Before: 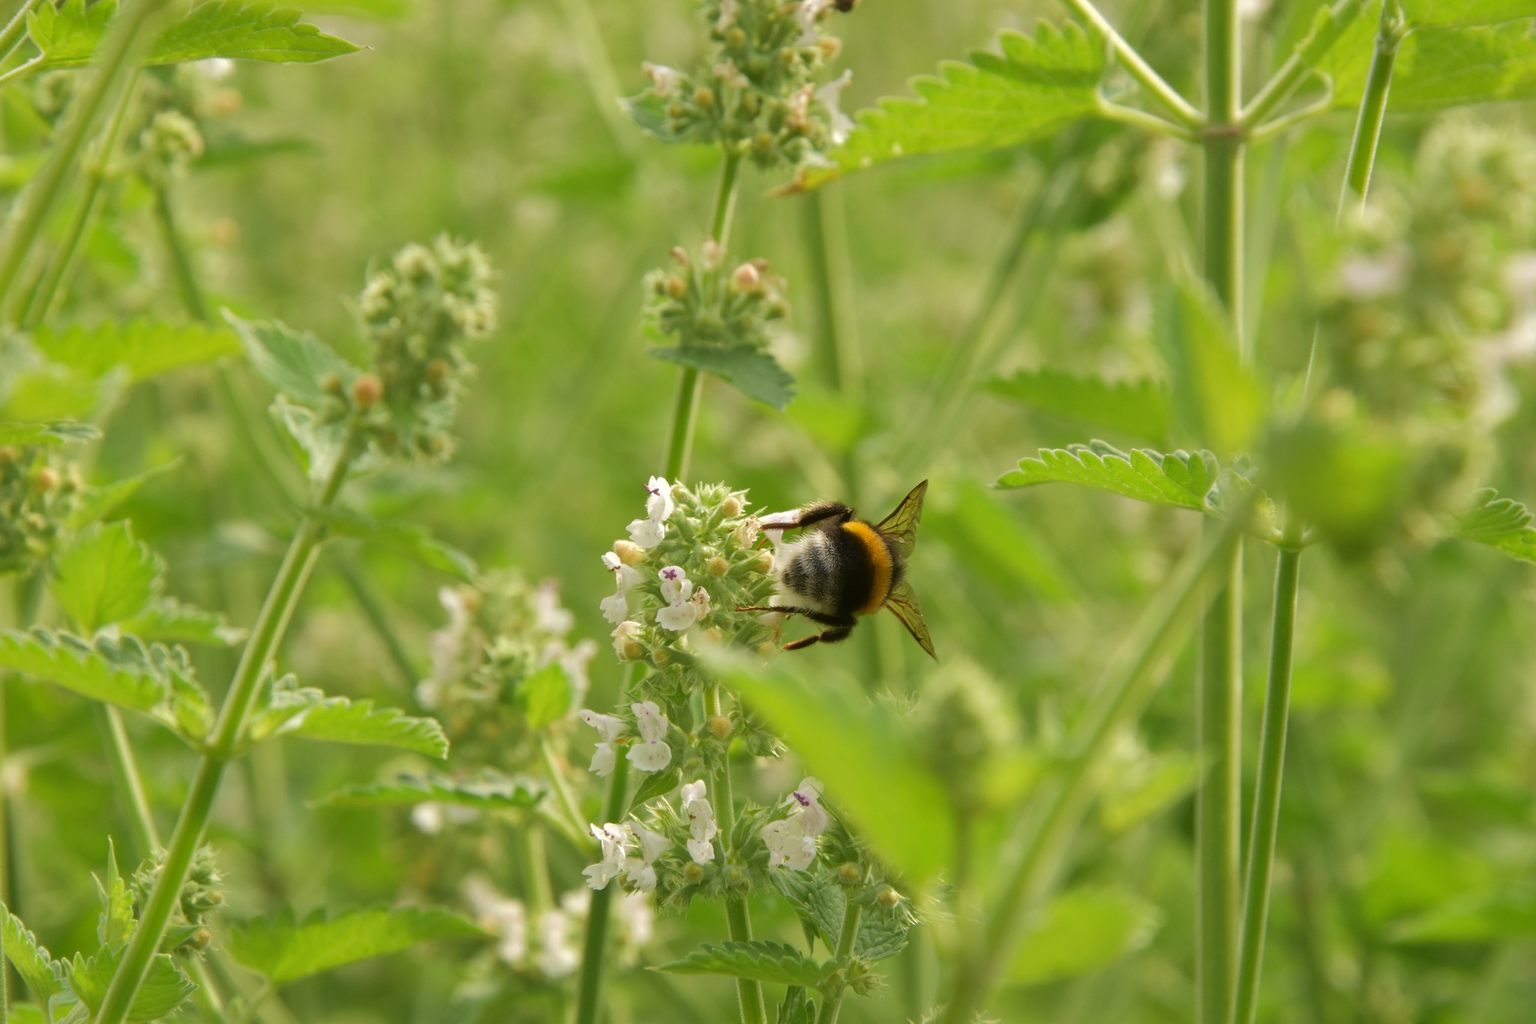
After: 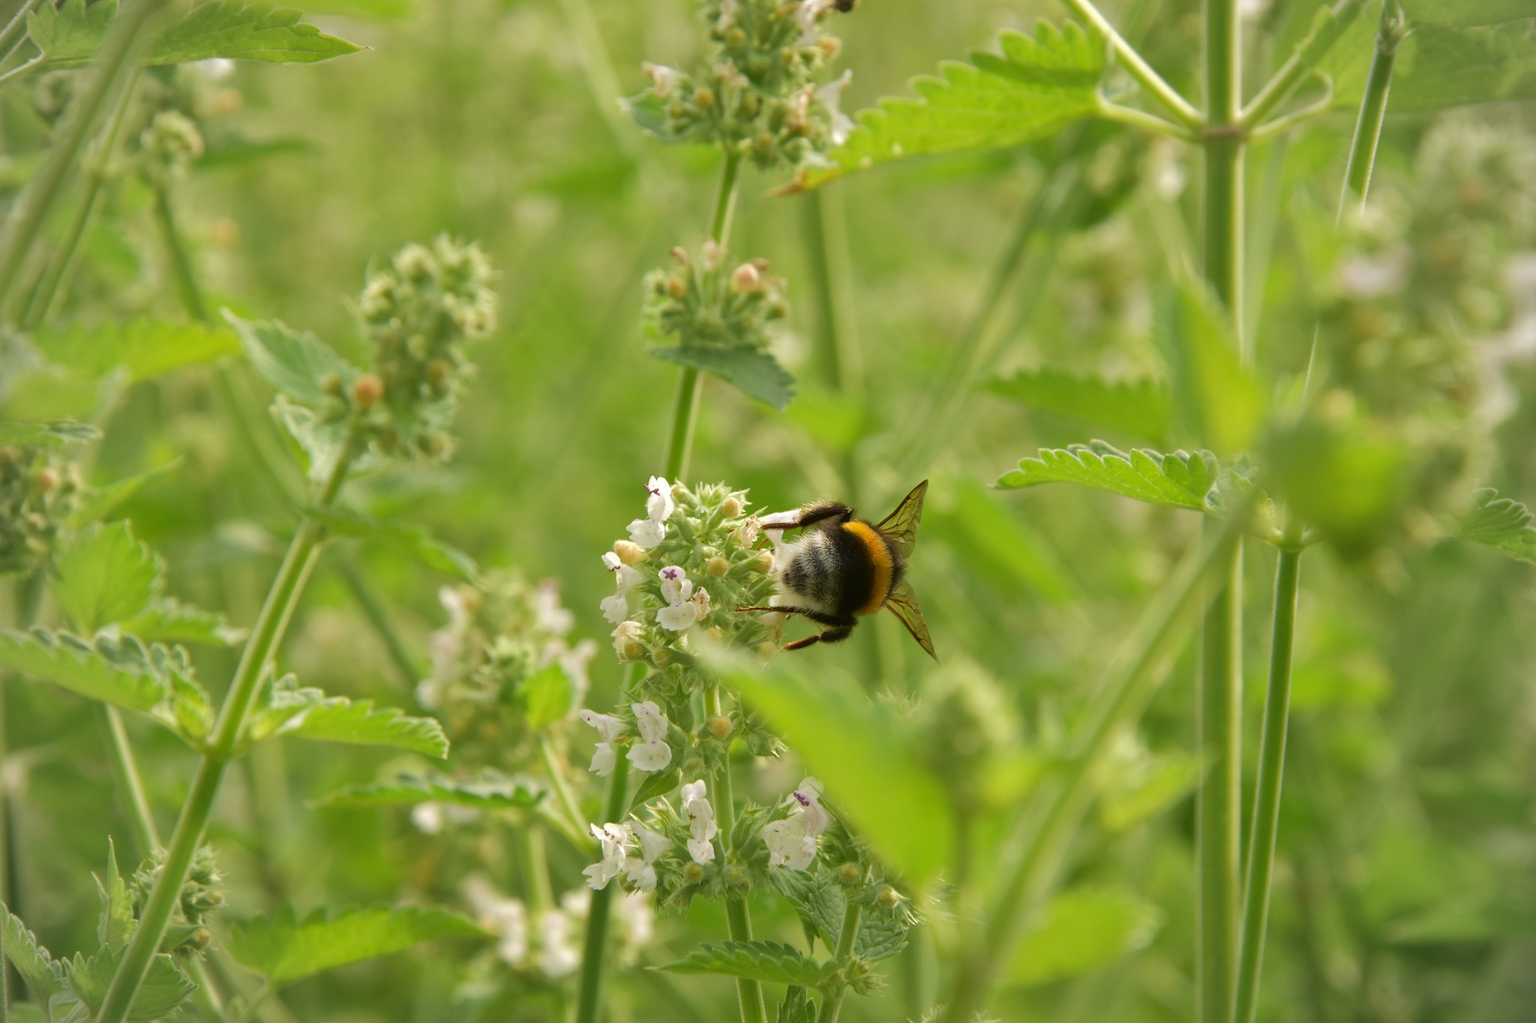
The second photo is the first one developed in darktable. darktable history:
vignetting: fall-off radius 61.04%
